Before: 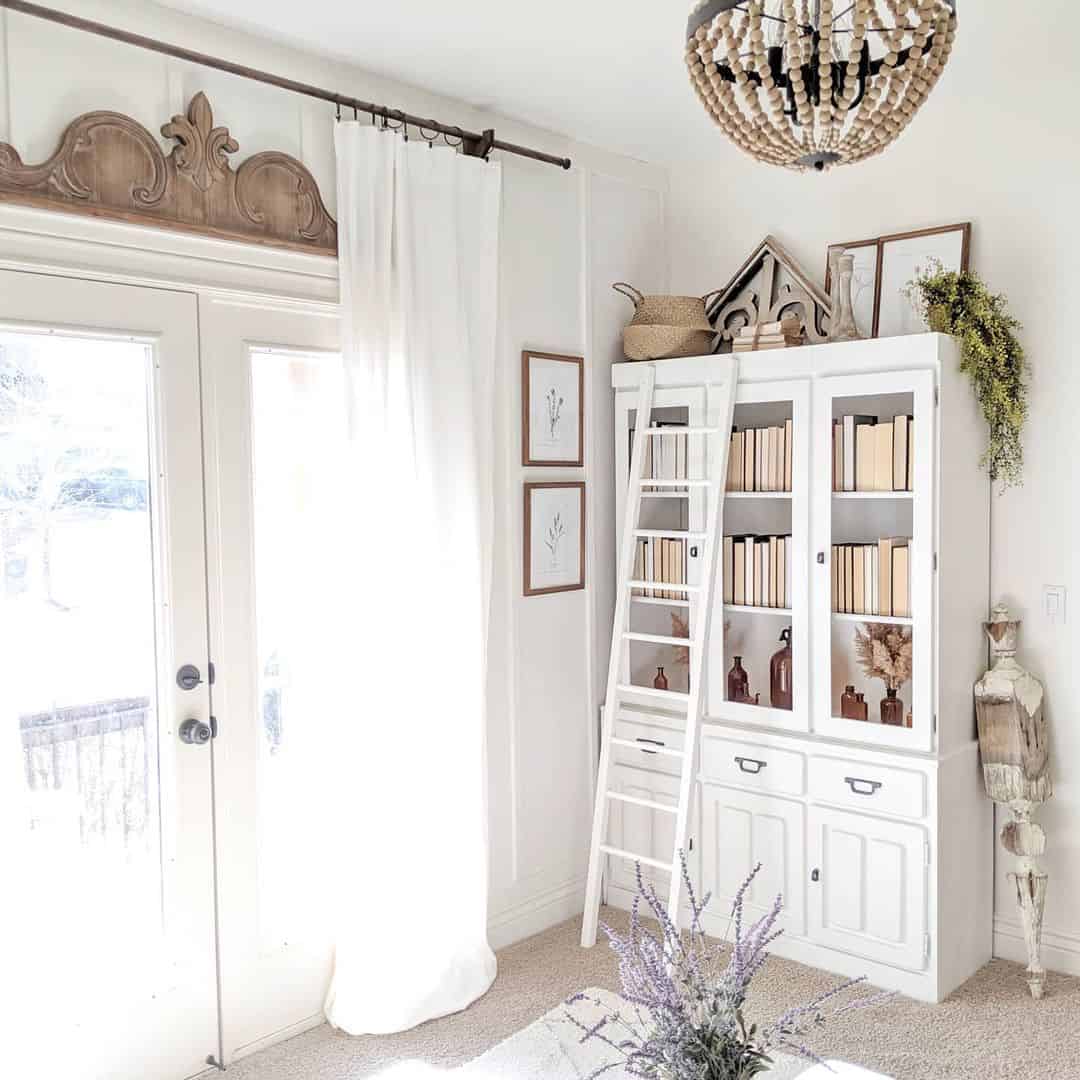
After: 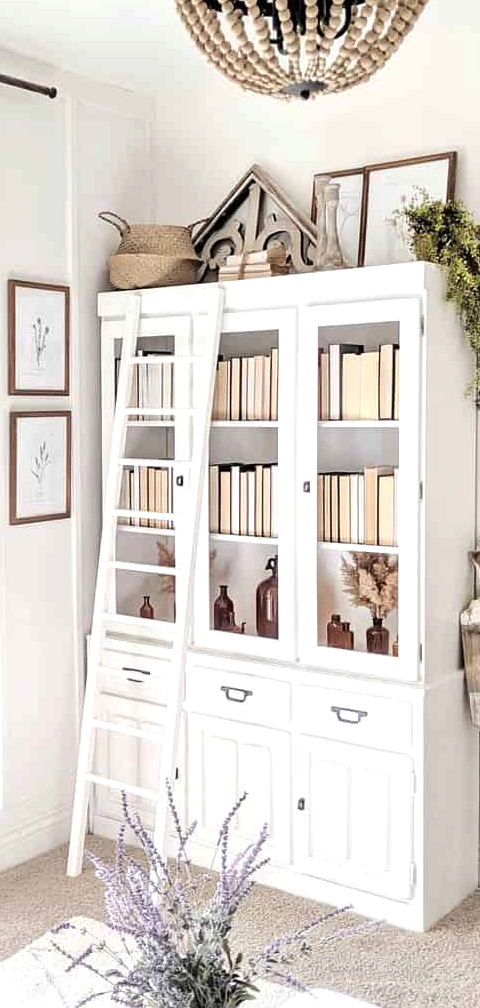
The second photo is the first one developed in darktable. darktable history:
crop: left 47.628%, top 6.643%, right 7.874%
tone equalizer: -8 EV -0.417 EV, -7 EV -0.389 EV, -6 EV -0.333 EV, -5 EV -0.222 EV, -3 EV 0.222 EV, -2 EV 0.333 EV, -1 EV 0.389 EV, +0 EV 0.417 EV, edges refinement/feathering 500, mask exposure compensation -1.57 EV, preserve details no
